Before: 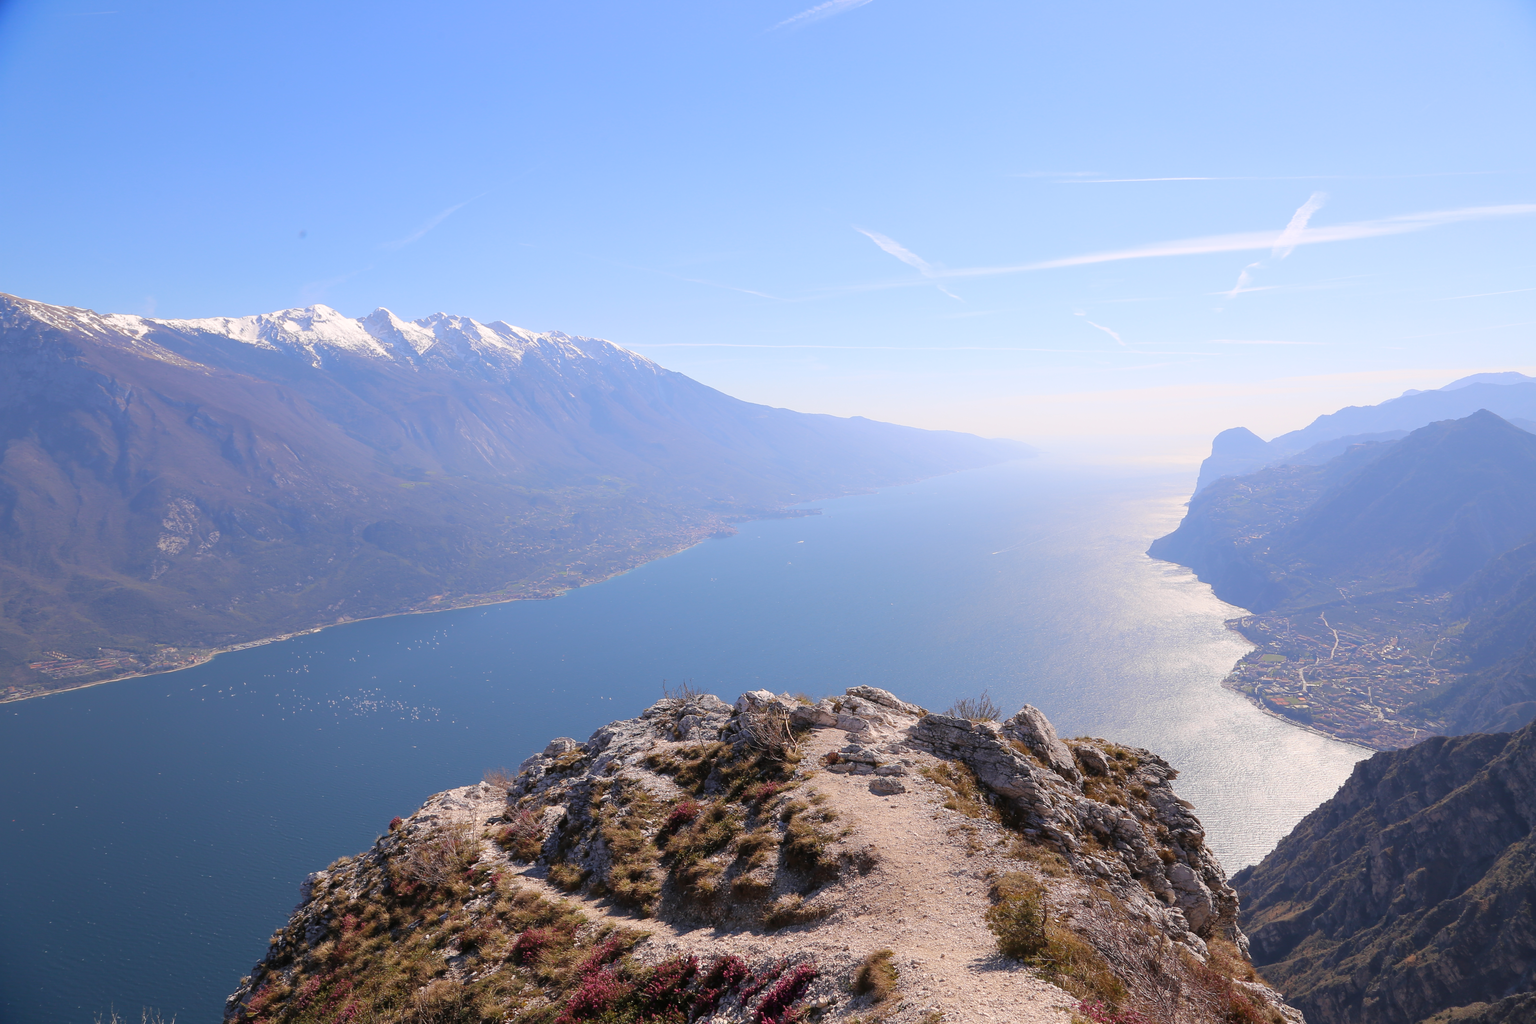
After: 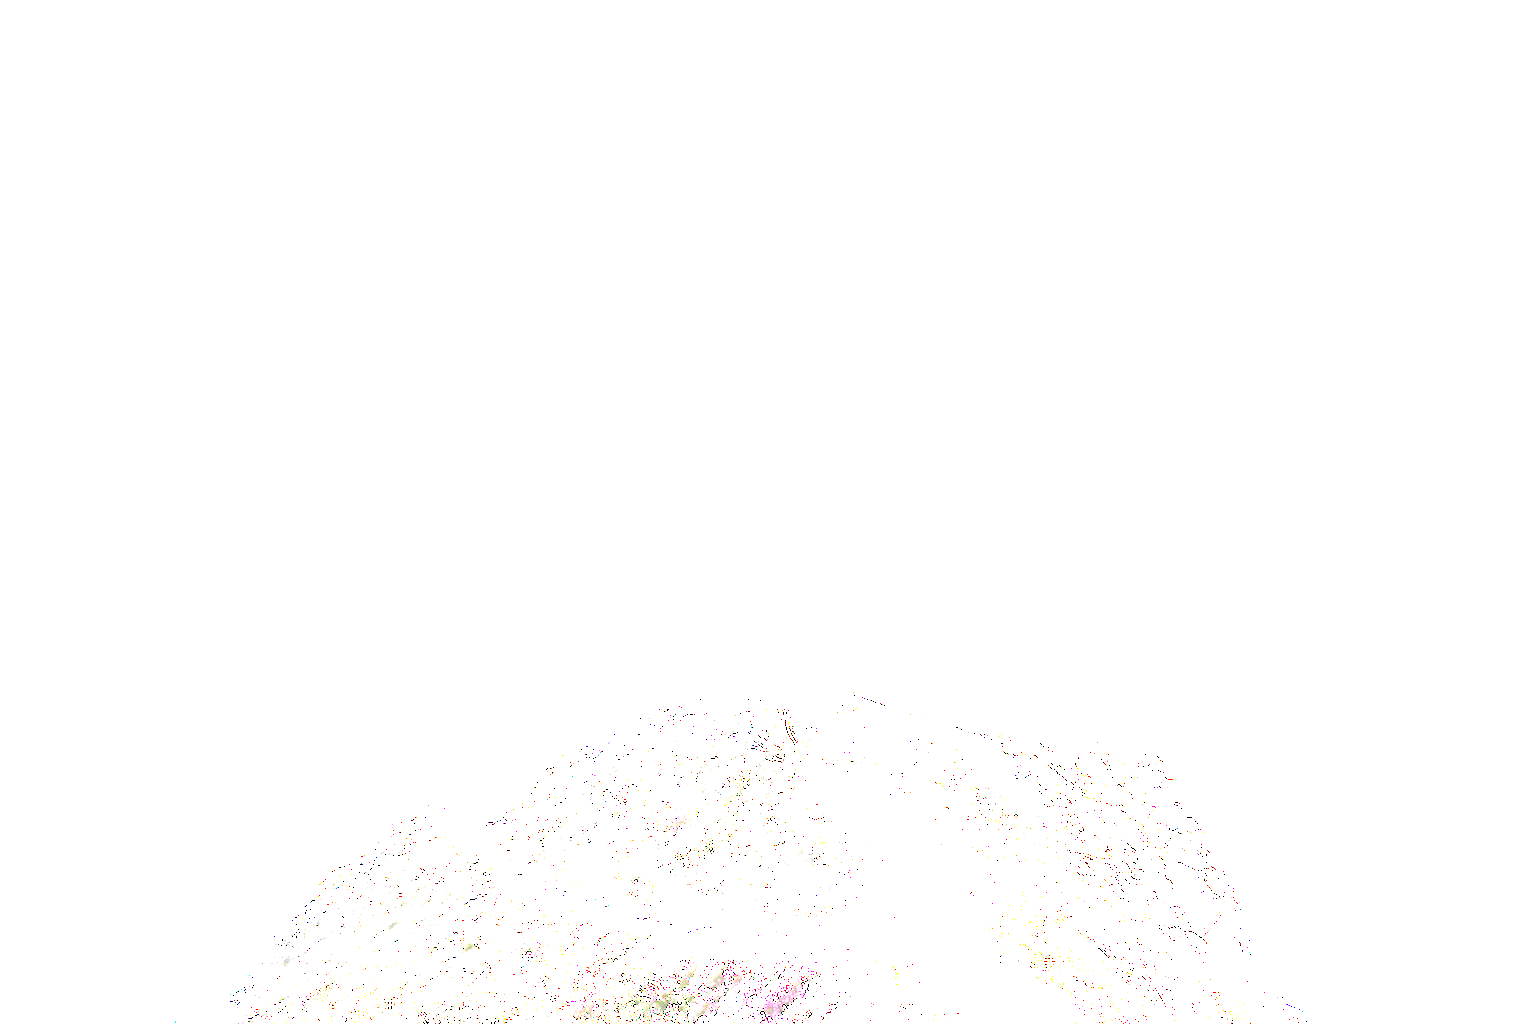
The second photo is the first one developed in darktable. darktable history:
exposure: exposure 7.975 EV, compensate highlight preservation false
